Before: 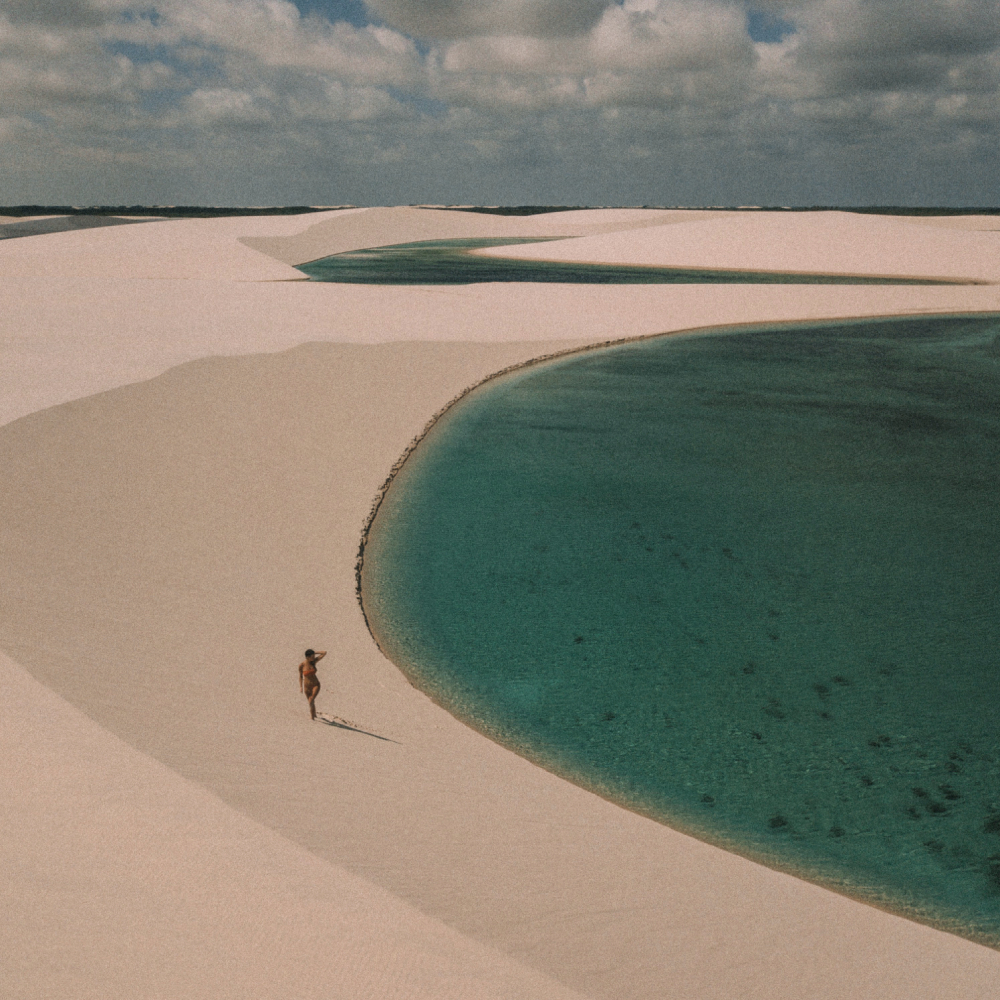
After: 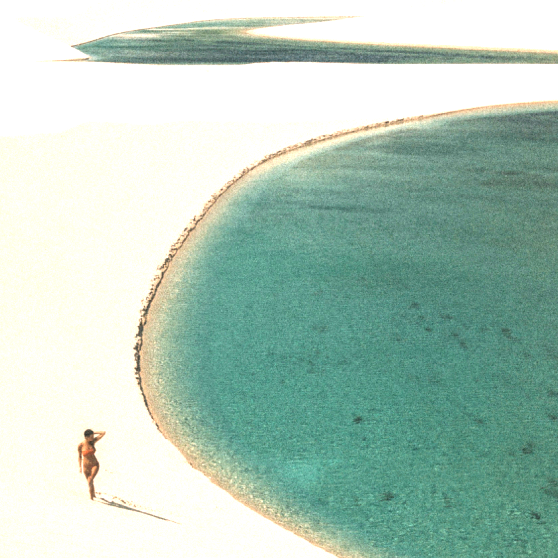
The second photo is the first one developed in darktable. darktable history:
exposure: black level correction 0, exposure 1.9 EV, compensate highlight preservation false
crop and rotate: left 22.13%, top 22.054%, right 22.026%, bottom 22.102%
